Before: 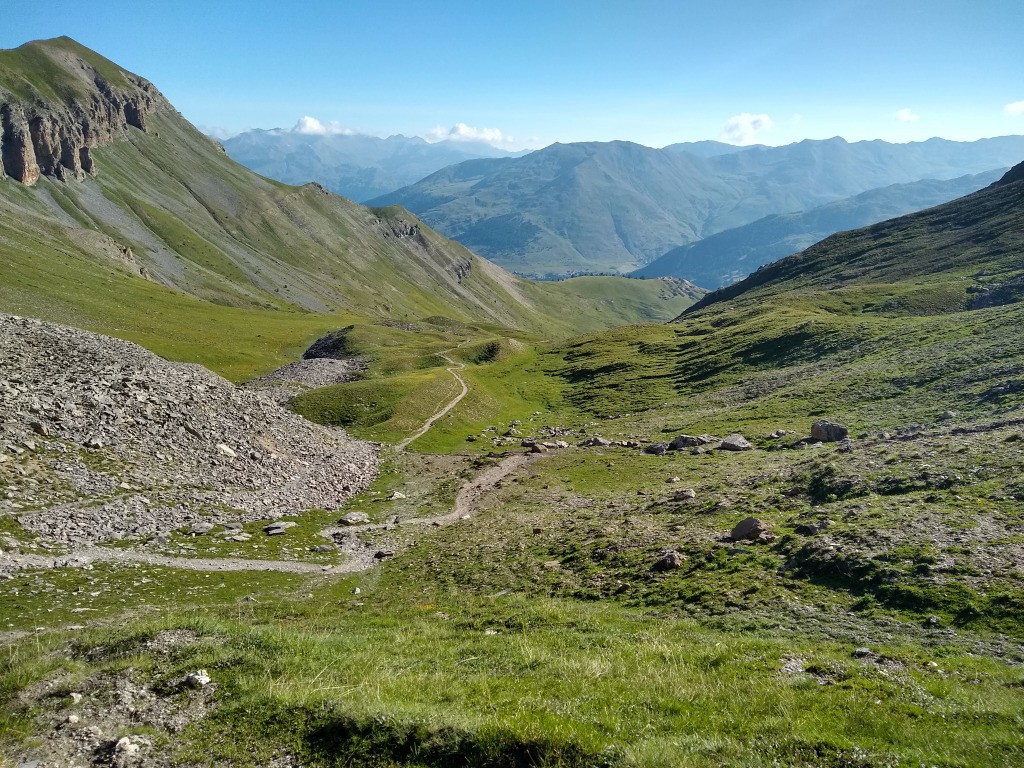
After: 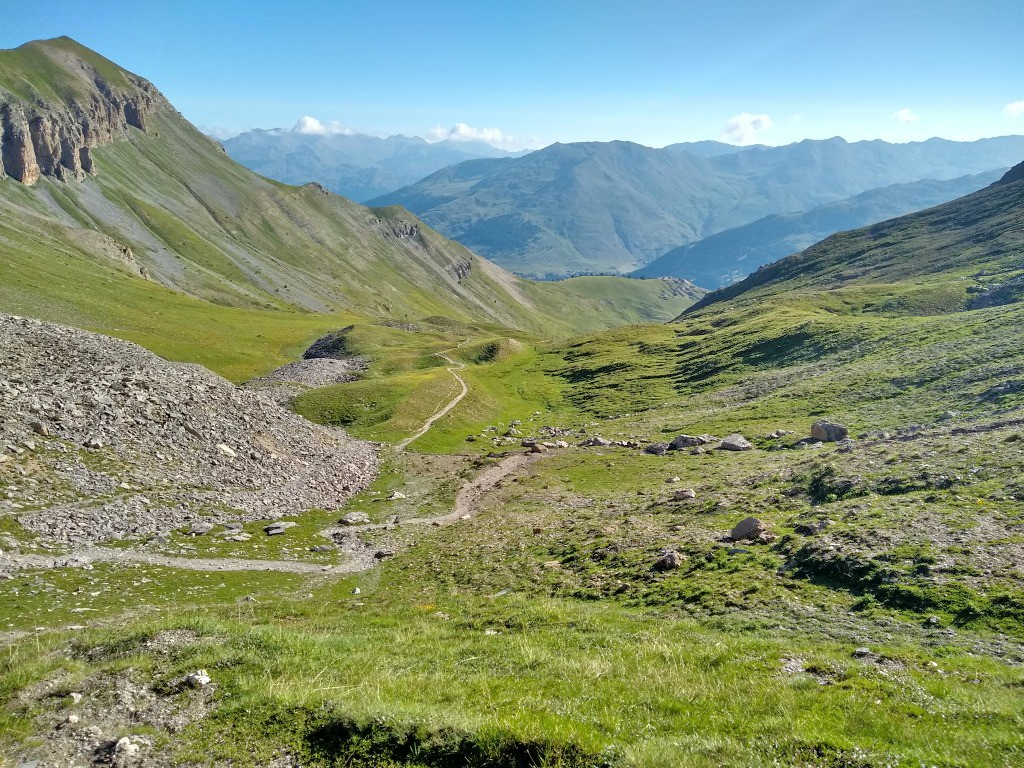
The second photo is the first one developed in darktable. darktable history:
tone equalizer: -7 EV 0.149 EV, -6 EV 0.56 EV, -5 EV 1.14 EV, -4 EV 1.34 EV, -3 EV 1.15 EV, -2 EV 0.6 EV, -1 EV 0.152 EV
